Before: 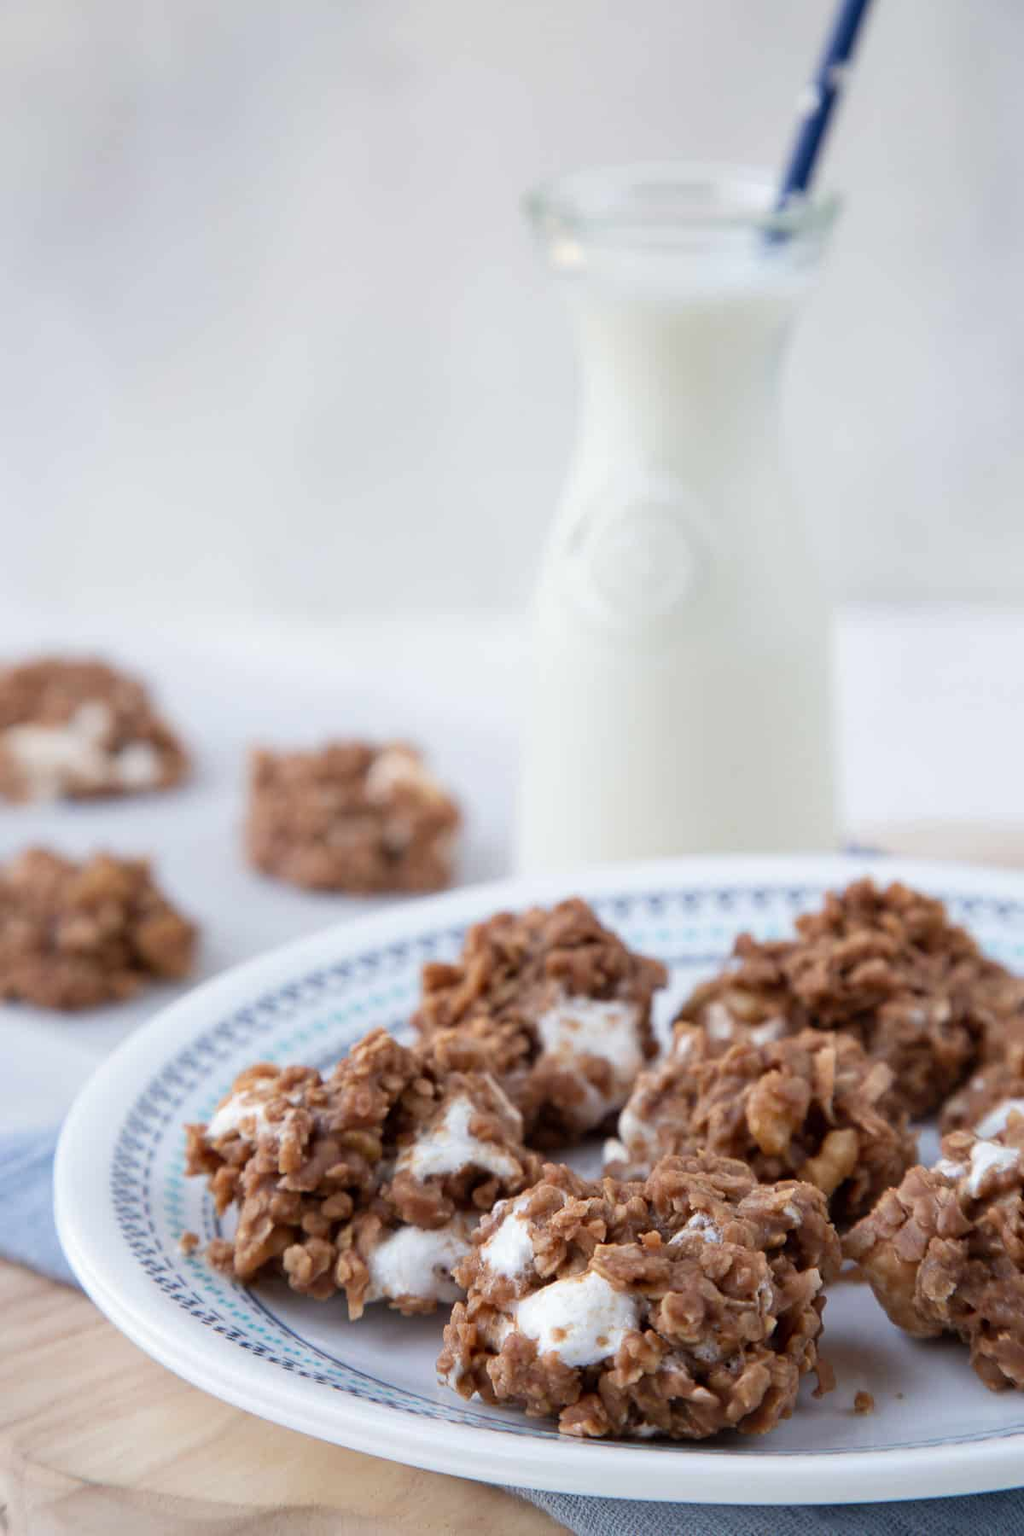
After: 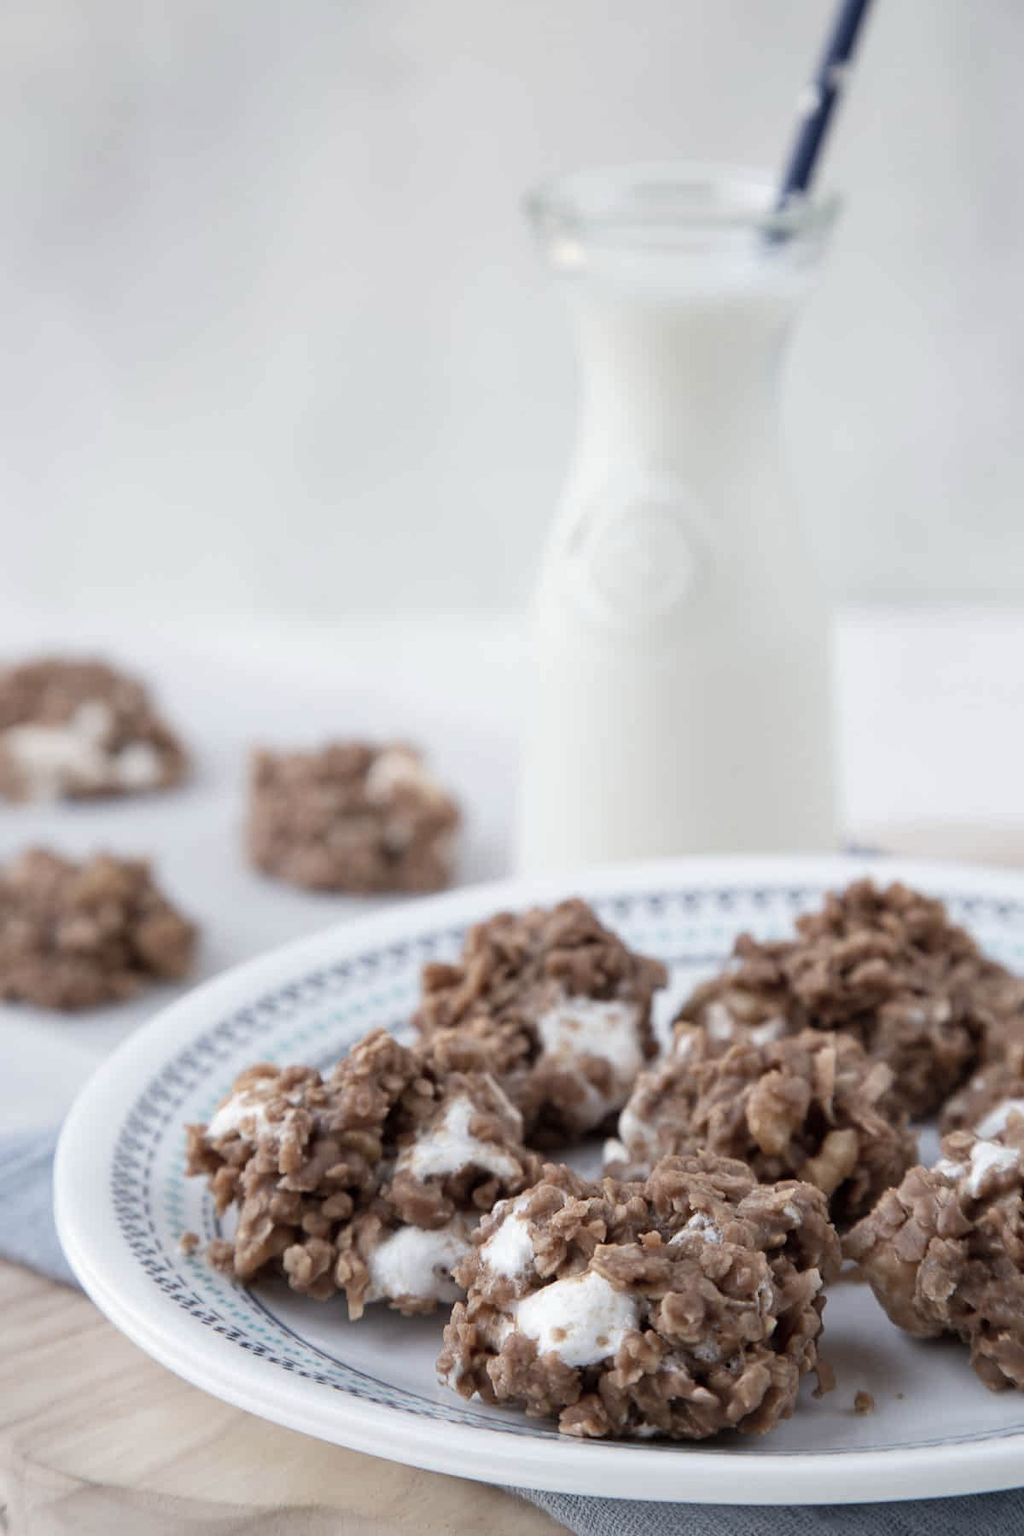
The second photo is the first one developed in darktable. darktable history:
color correction: highlights b* 0.007, saturation 0.585
